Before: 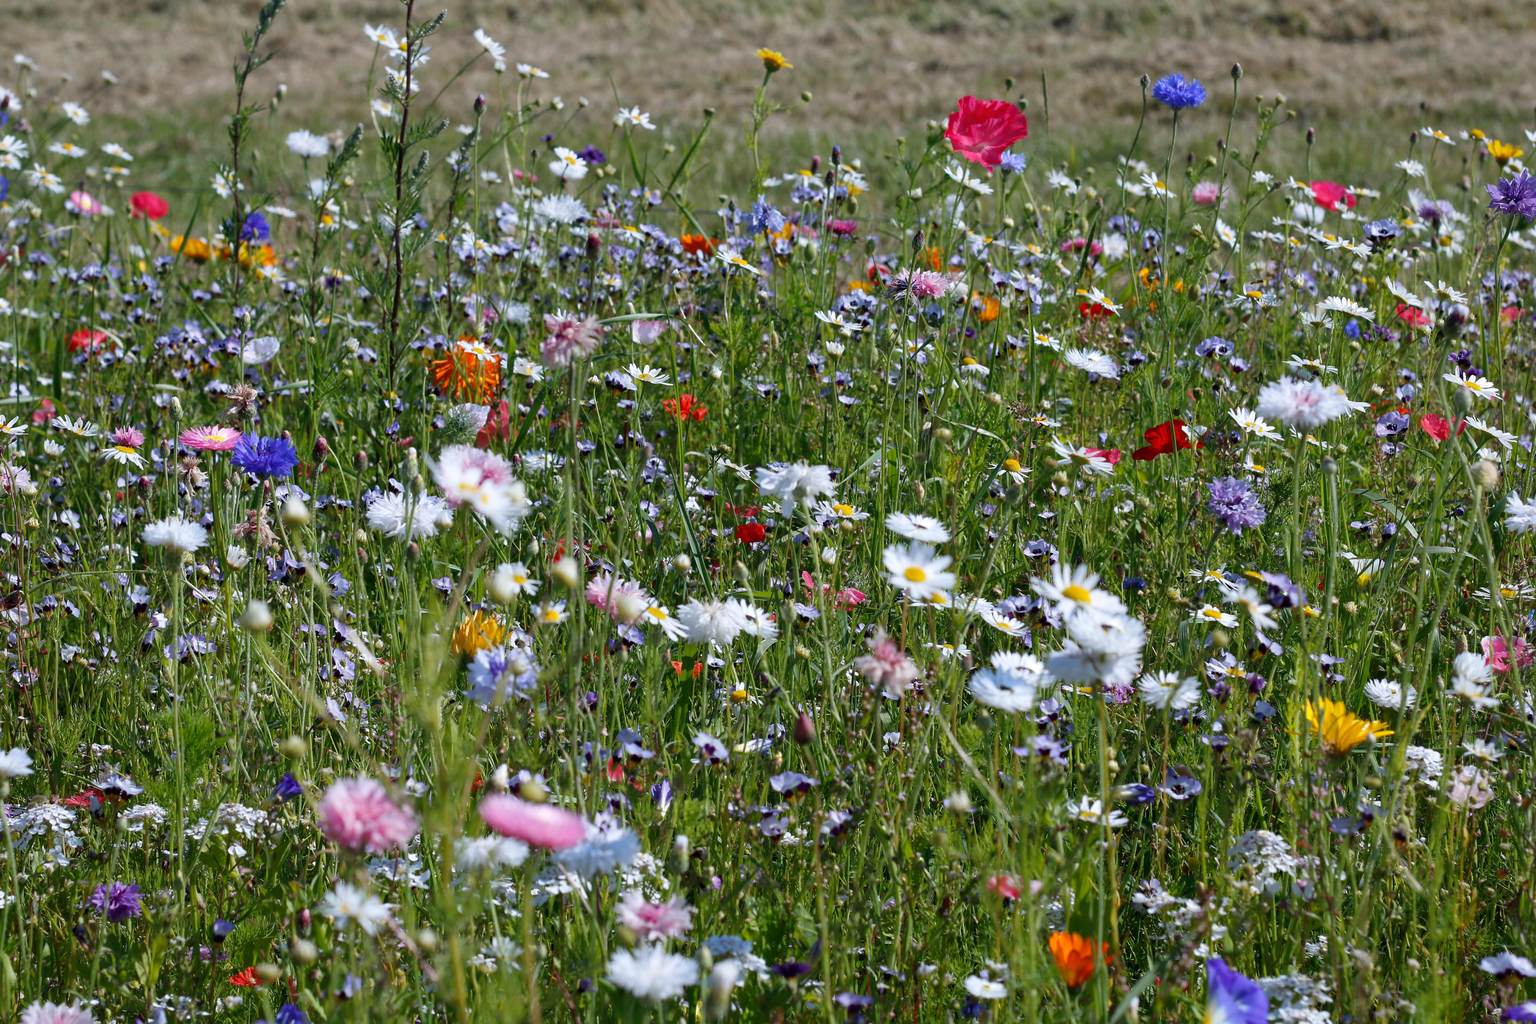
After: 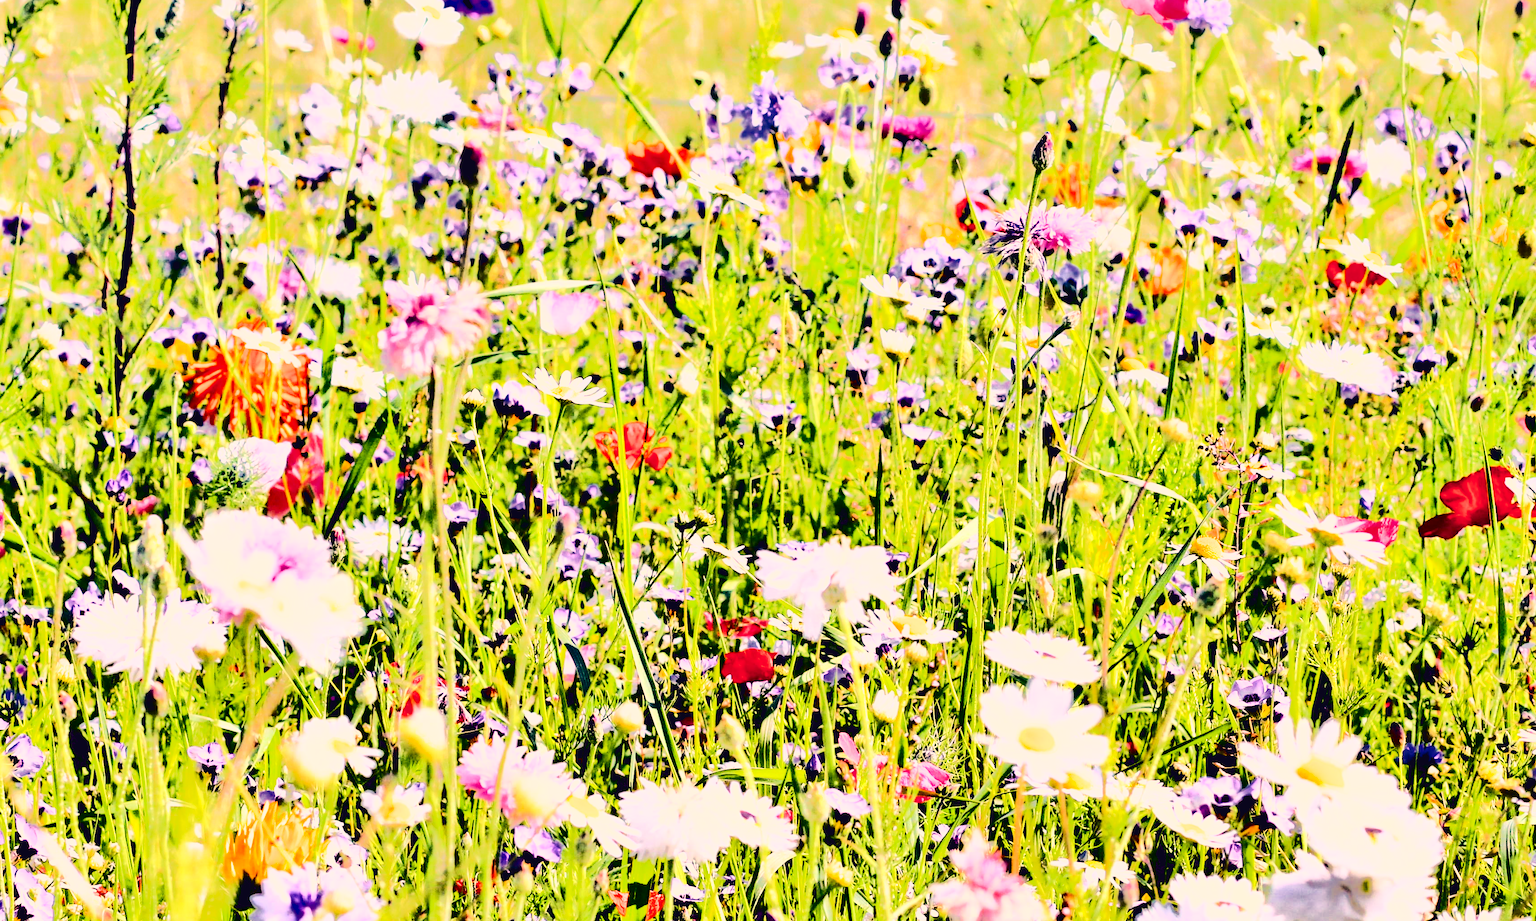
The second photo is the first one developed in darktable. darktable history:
tone equalizer: -8 EV -0.519 EV, -7 EV -0.282 EV, -6 EV -0.061 EV, -5 EV 0.4 EV, -4 EV 0.945 EV, -3 EV 0.781 EV, -2 EV -0.014 EV, -1 EV 0.13 EV, +0 EV -0.013 EV, edges refinement/feathering 500, mask exposure compensation -1.57 EV, preserve details no
crop: left 21.141%, top 15.029%, right 21.904%, bottom 33.703%
color correction: highlights a* 19.92, highlights b* 26.83, shadows a* 3.49, shadows b* -17.36, saturation 0.737
exposure: black level correction 0, exposure 1.56 EV, compensate highlight preservation false
contrast equalizer: y [[0.6 ×6], [0.55 ×6], [0 ×6], [0 ×6], [0 ×6]]
filmic rgb: black relative exposure -7.65 EV, white relative exposure 4.56 EV, hardness 3.61, color science v6 (2022)
tone curve: curves: ch0 [(0, 0.023) (0.103, 0.087) (0.295, 0.297) (0.445, 0.531) (0.553, 0.665) (0.735, 0.843) (0.994, 1)]; ch1 [(0, 0) (0.414, 0.395) (0.447, 0.447) (0.485, 0.495) (0.512, 0.523) (0.542, 0.581) (0.581, 0.632) (0.646, 0.715) (1, 1)]; ch2 [(0, 0) (0.369, 0.388) (0.449, 0.431) (0.478, 0.471) (0.516, 0.517) (0.579, 0.624) (0.674, 0.775) (1, 1)], color space Lab, independent channels, preserve colors none
contrast brightness saturation: contrast 0.319, brightness -0.078, saturation 0.17
